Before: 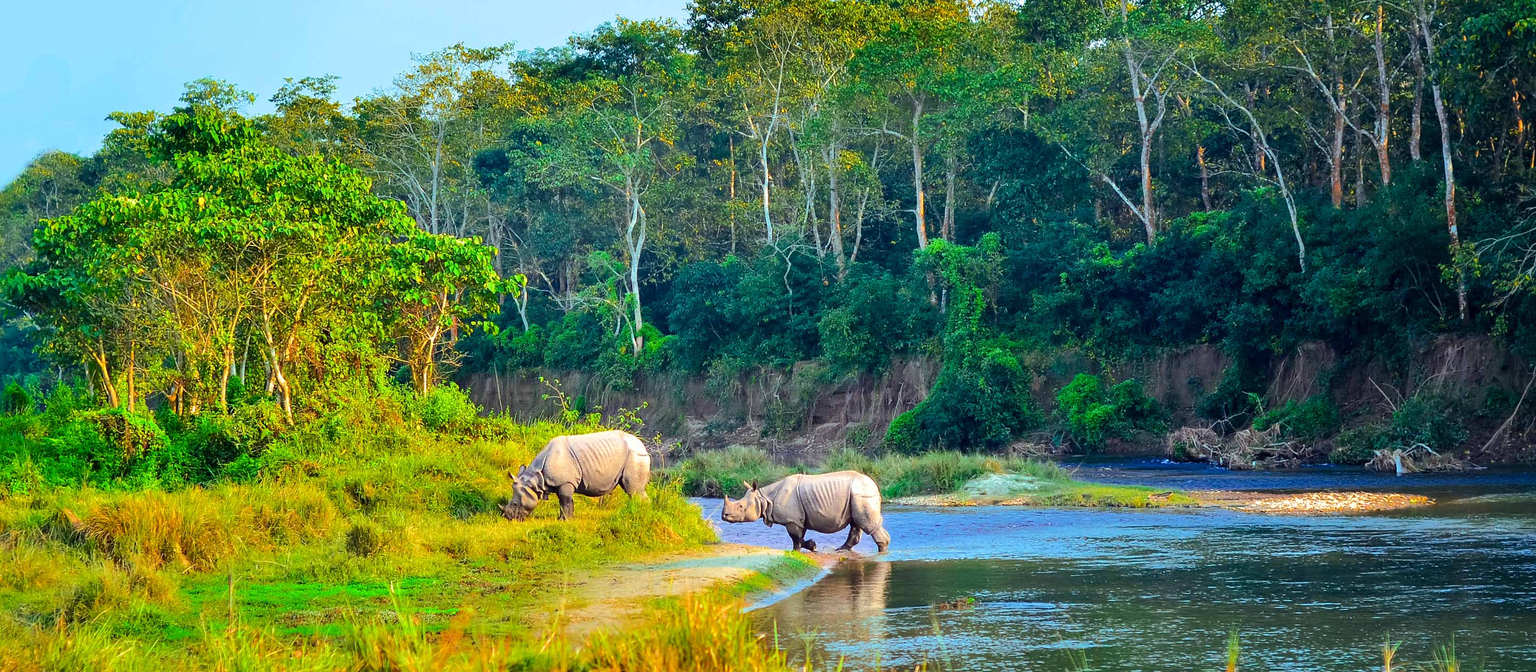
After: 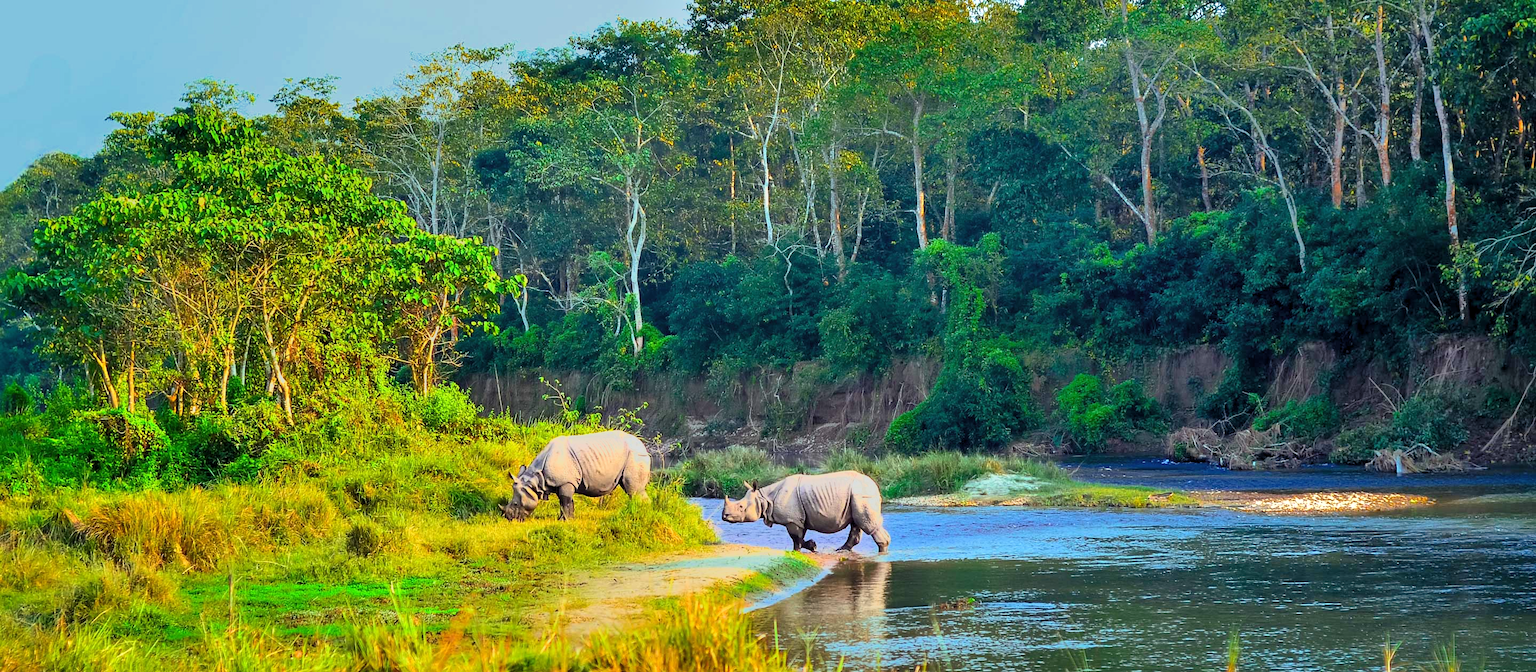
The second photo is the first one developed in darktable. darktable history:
levels: levels [0.026, 0.507, 0.987]
tone equalizer: -7 EV -0.63 EV, -6 EV 1 EV, -5 EV -0.45 EV, -4 EV 0.43 EV, -3 EV 0.41 EV, -2 EV 0.15 EV, -1 EV -0.15 EV, +0 EV -0.39 EV, smoothing diameter 25%, edges refinement/feathering 10, preserve details guided filter
